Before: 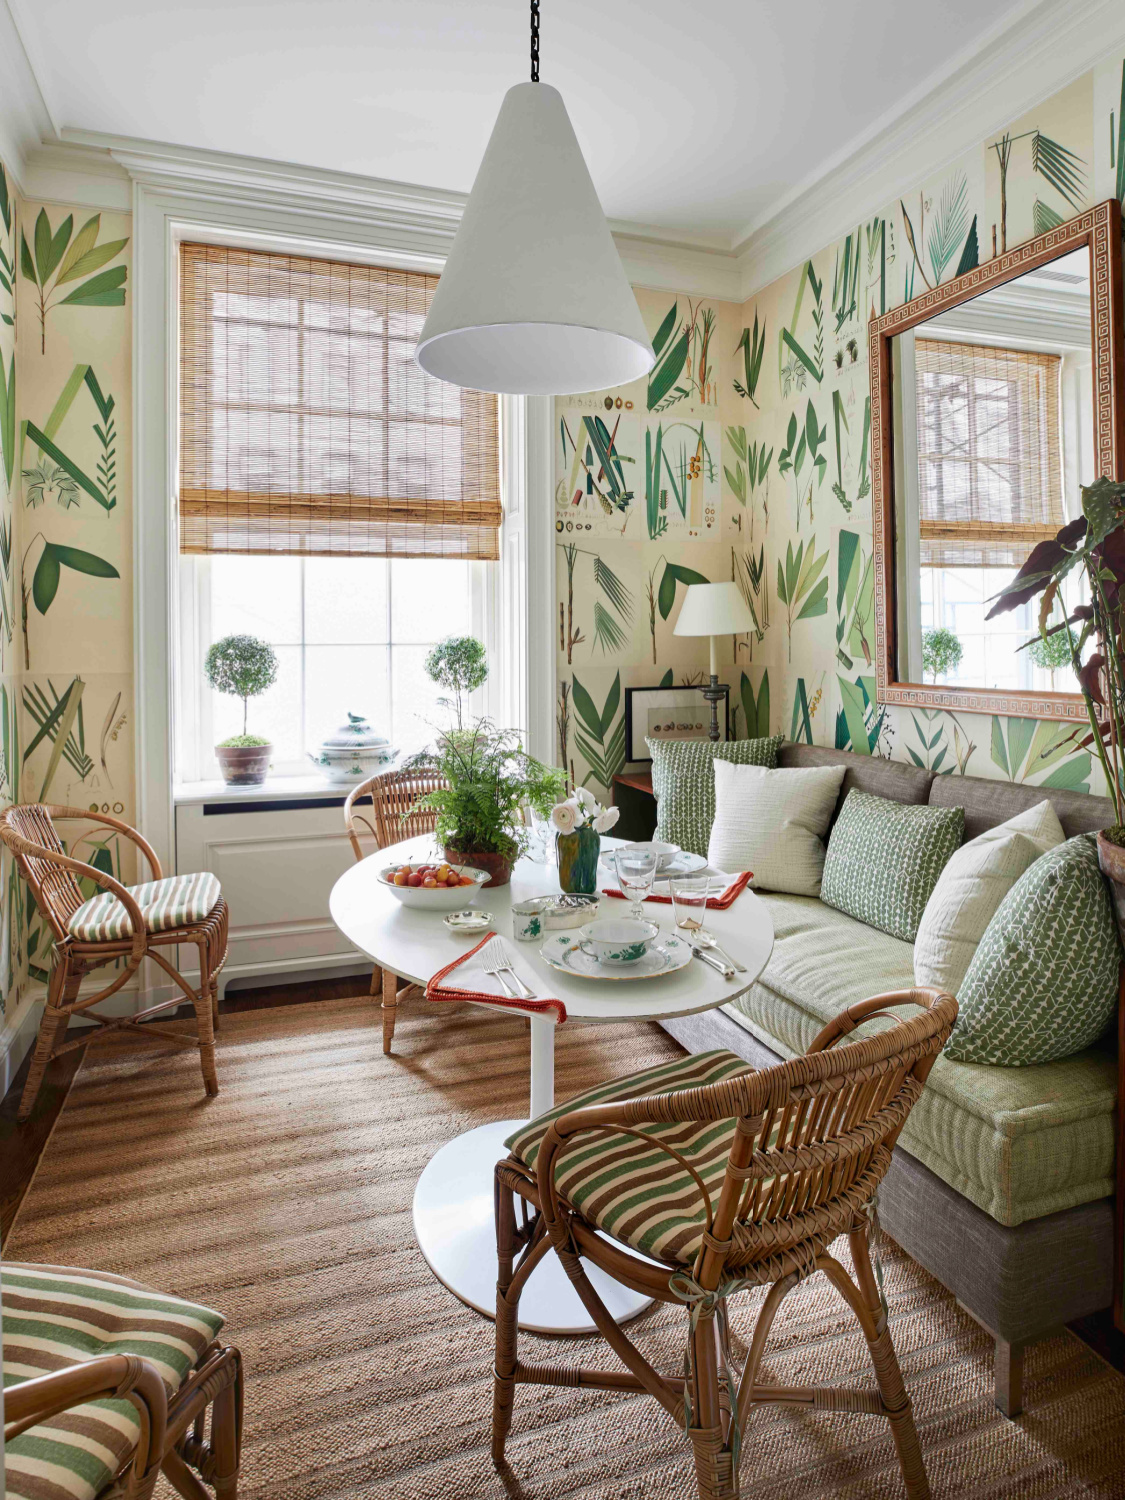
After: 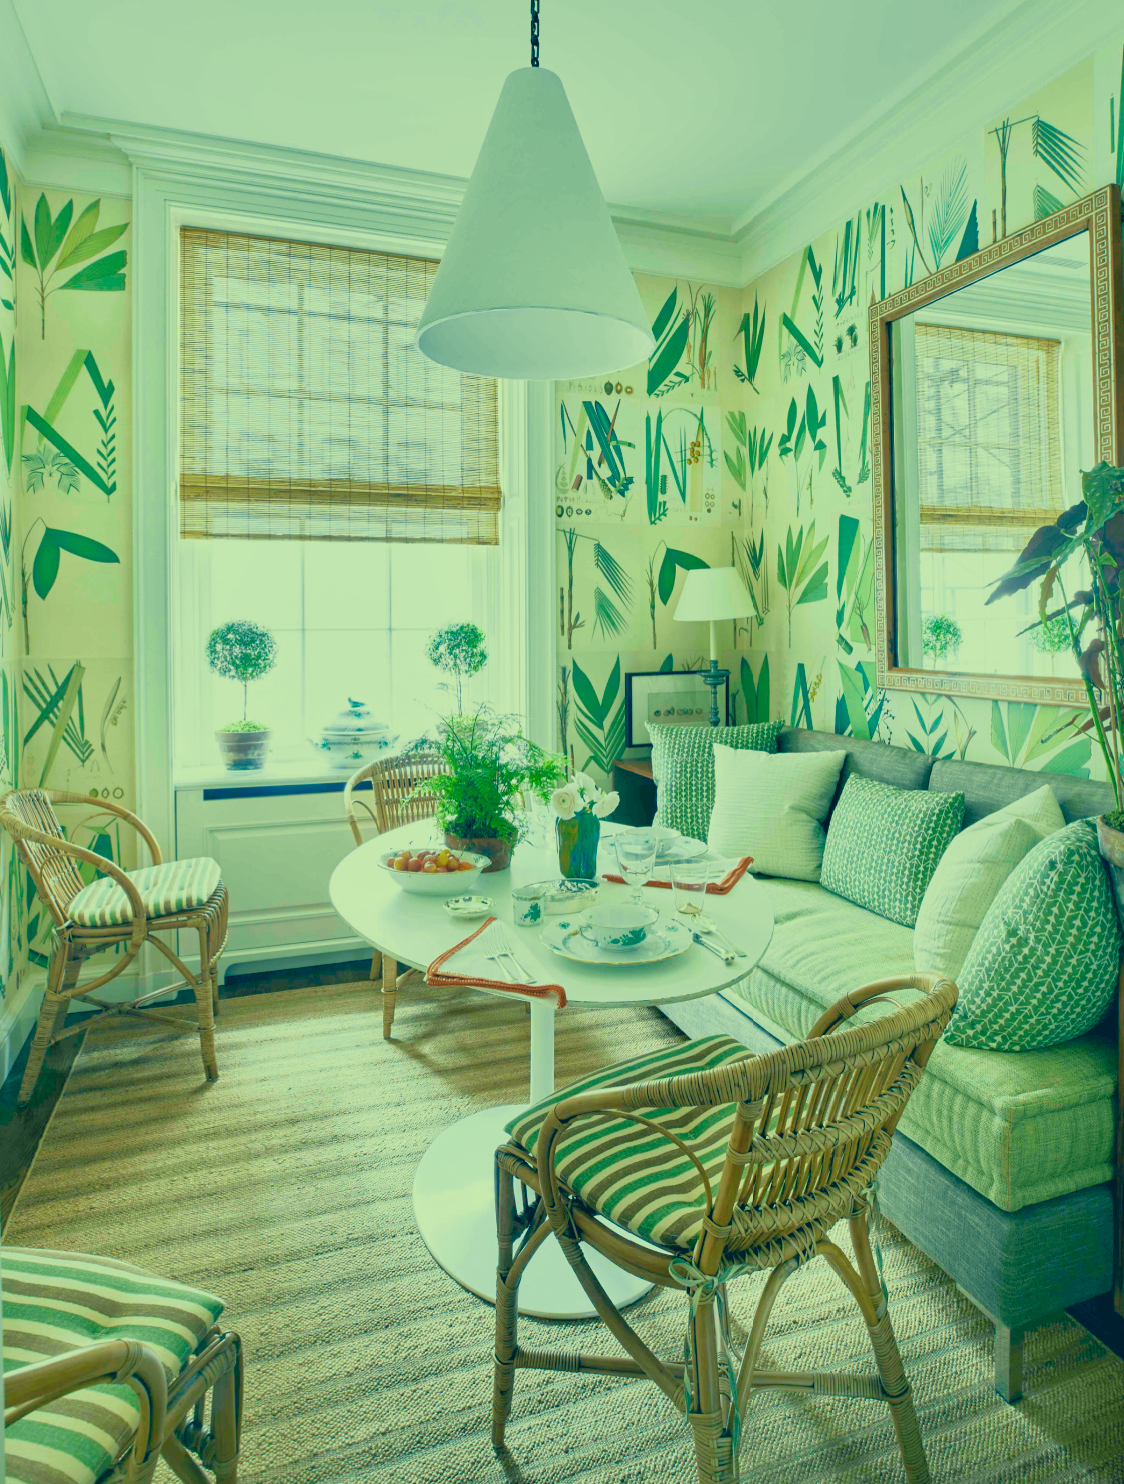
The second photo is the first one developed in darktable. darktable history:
crop: top 1.049%, right 0.067%
color calibration: x 0.37, y 0.382, temperature 4317.63 K
filmic rgb: black relative exposure -7.14 EV, white relative exposure 5.39 EV, hardness 3.02, enable highlight reconstruction true
shadows and highlights: on, module defaults
exposure: black level correction 0, exposure 1.615 EV, compensate exposure bias true, compensate highlight preservation false
color correction: highlights a* -15.23, highlights b* 39.61, shadows a* -39.33, shadows b* -25.74
tone equalizer: -8 EV 0.288 EV, -7 EV 0.434 EV, -6 EV 0.377 EV, -5 EV 0.238 EV, -3 EV -0.276 EV, -2 EV -0.439 EV, -1 EV -0.399 EV, +0 EV -0.26 EV, edges refinement/feathering 500, mask exposure compensation -1.57 EV, preserve details no
